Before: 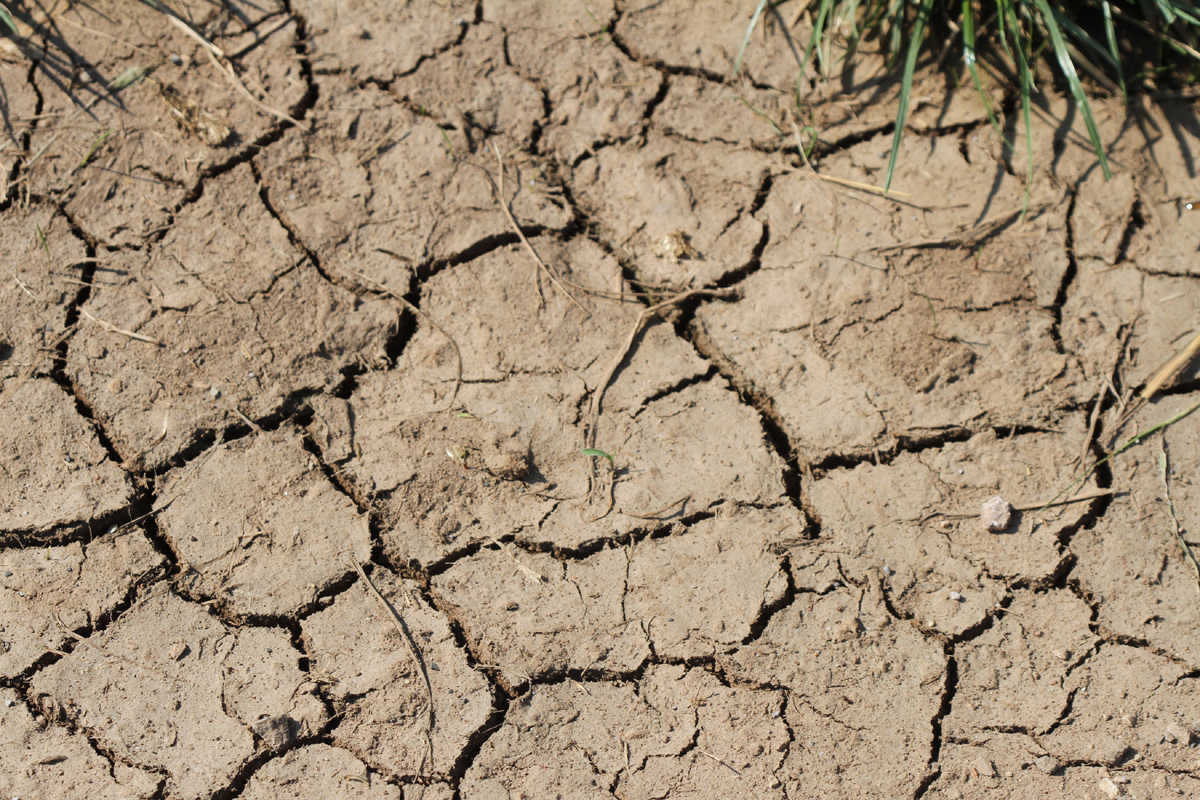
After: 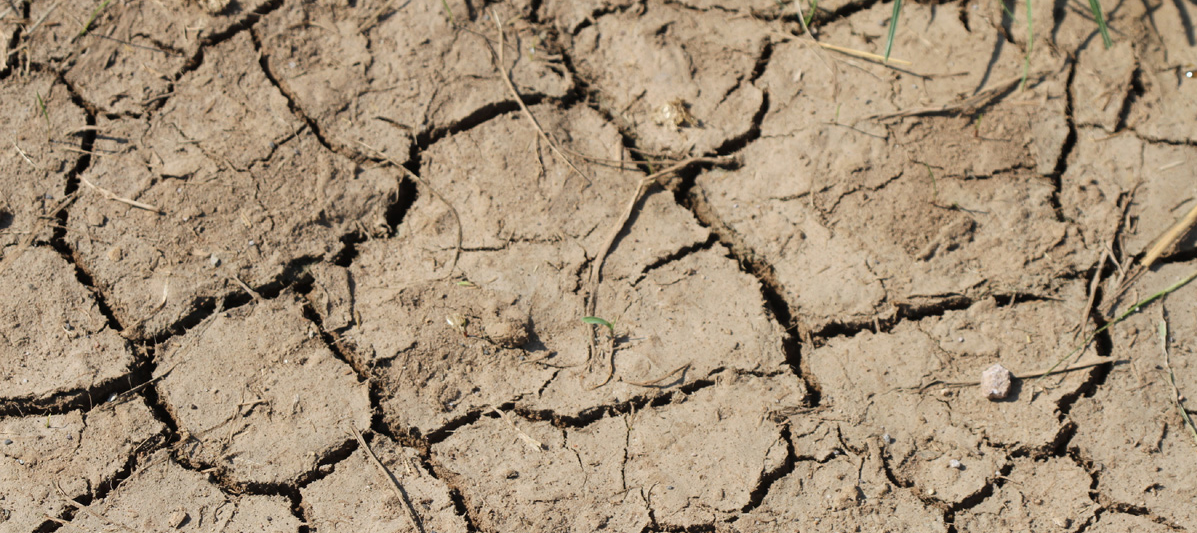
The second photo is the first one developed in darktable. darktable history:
crop: top 16.597%, bottom 16.721%
